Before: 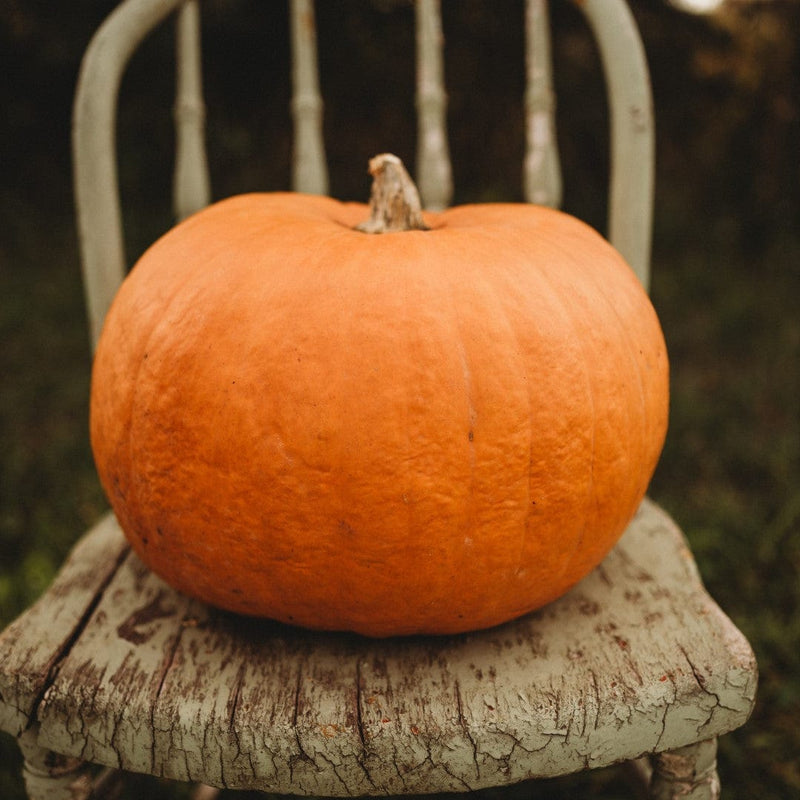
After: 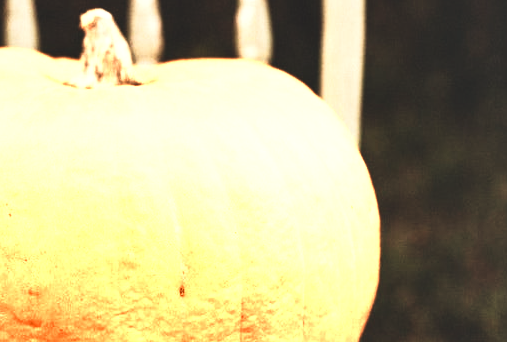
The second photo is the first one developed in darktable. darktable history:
exposure: black level correction -0.036, exposure -0.498 EV, compensate exposure bias true, compensate highlight preservation false
base curve: curves: ch0 [(0, 0) (0.007, 0.004) (0.027, 0.03) (0.046, 0.07) (0.207, 0.54) (0.442, 0.872) (0.673, 0.972) (1, 1)], preserve colors none
crop: left 36.191%, top 18.203%, right 0.406%, bottom 38.955%
shadows and highlights: shadows 40.01, highlights -54.41, low approximation 0.01, soften with gaussian
color zones: curves: ch0 [(0.018, 0.548) (0.197, 0.654) (0.425, 0.447) (0.605, 0.658) (0.732, 0.579)]; ch1 [(0.105, 0.531) (0.224, 0.531) (0.386, 0.39) (0.618, 0.456) (0.732, 0.456) (0.956, 0.421)]; ch2 [(0.039, 0.583) (0.215, 0.465) (0.399, 0.544) (0.465, 0.548) (0.614, 0.447) (0.724, 0.43) (0.882, 0.623) (0.956, 0.632)]
contrast brightness saturation: contrast 0.071
tone equalizer: -8 EV -0.76 EV, -7 EV -0.671 EV, -6 EV -0.573 EV, -5 EV -0.378 EV, -3 EV 0.383 EV, -2 EV 0.6 EV, -1 EV 0.675 EV, +0 EV 0.761 EV, edges refinement/feathering 500, mask exposure compensation -1.57 EV, preserve details no
